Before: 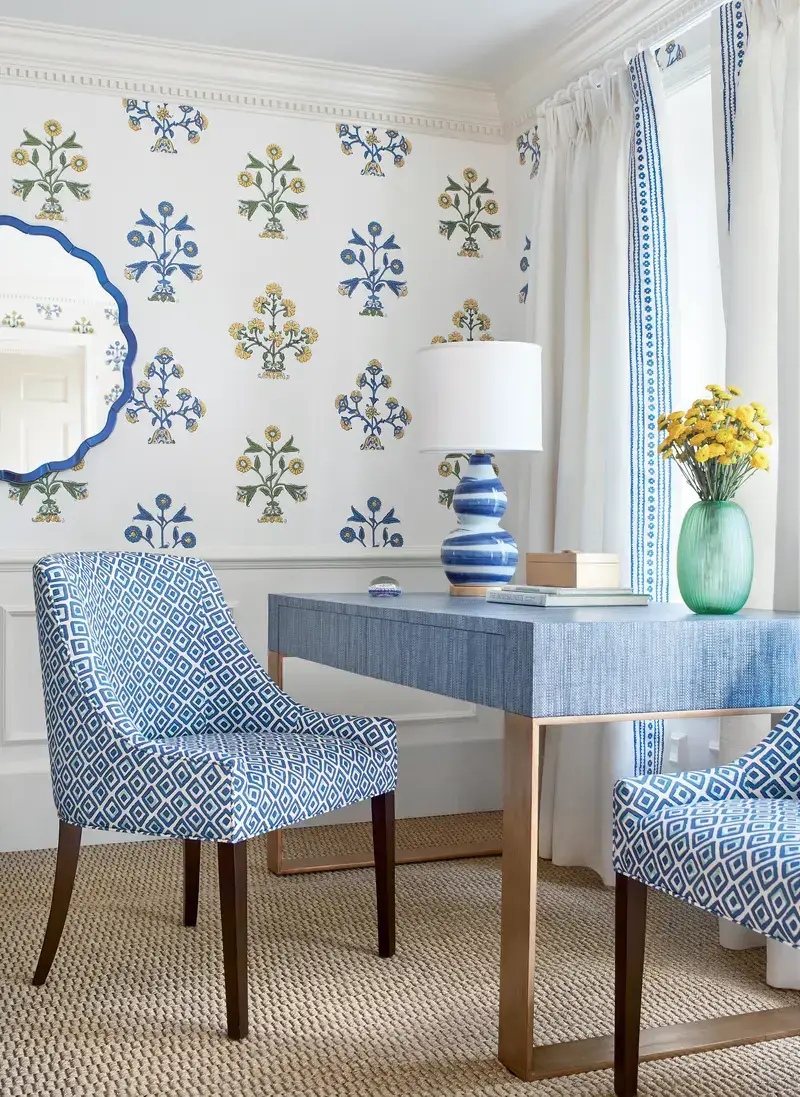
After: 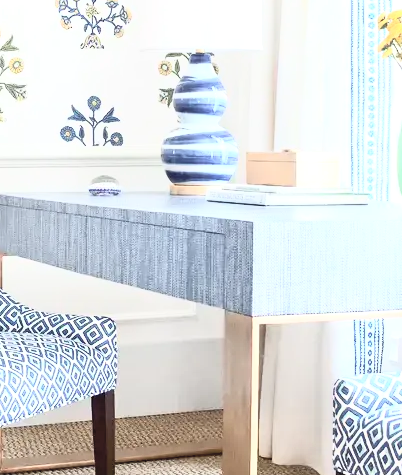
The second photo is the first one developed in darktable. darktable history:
contrast brightness saturation: contrast 0.43, brightness 0.56, saturation -0.19
crop: left 35.03%, top 36.625%, right 14.663%, bottom 20.057%
exposure: exposure 0.556 EV, compensate highlight preservation false
